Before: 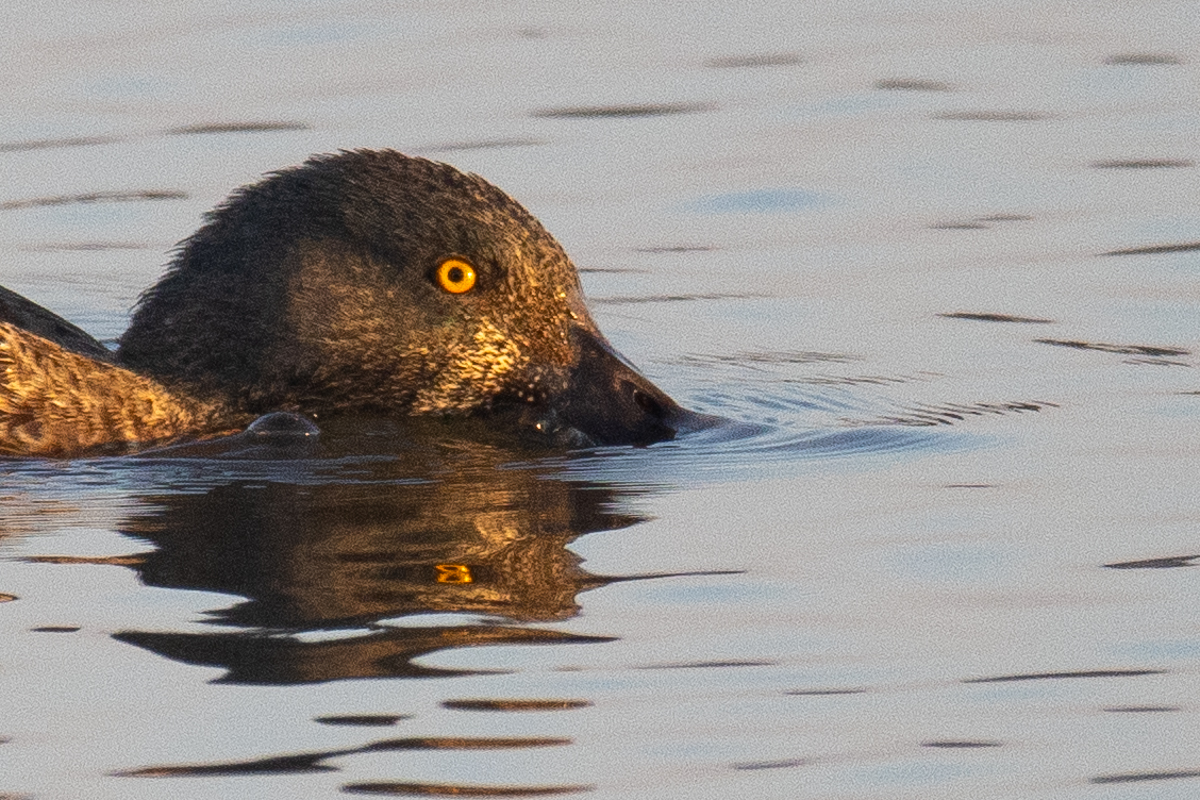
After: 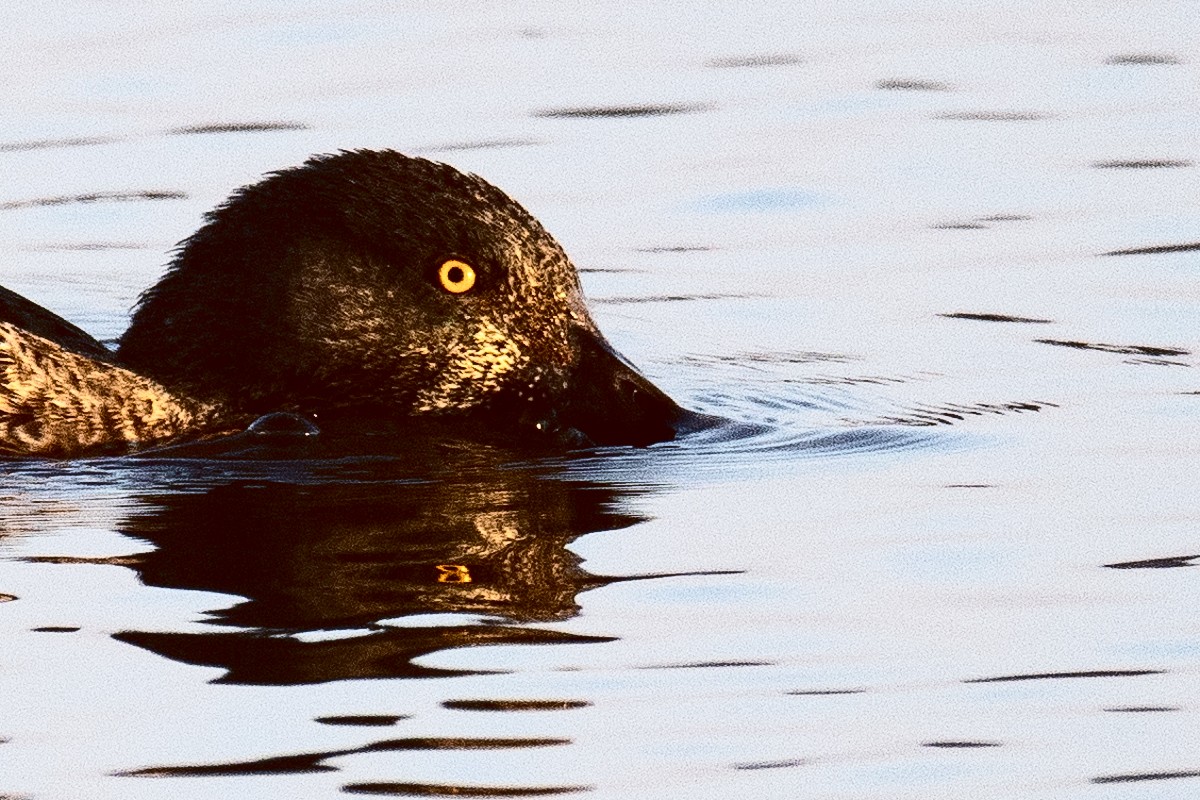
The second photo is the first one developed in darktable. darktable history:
grain: on, module defaults
color balance: lift [1, 1.015, 1.004, 0.985], gamma [1, 0.958, 0.971, 1.042], gain [1, 0.956, 0.977, 1.044]
contrast brightness saturation: contrast 0.5, saturation -0.1
